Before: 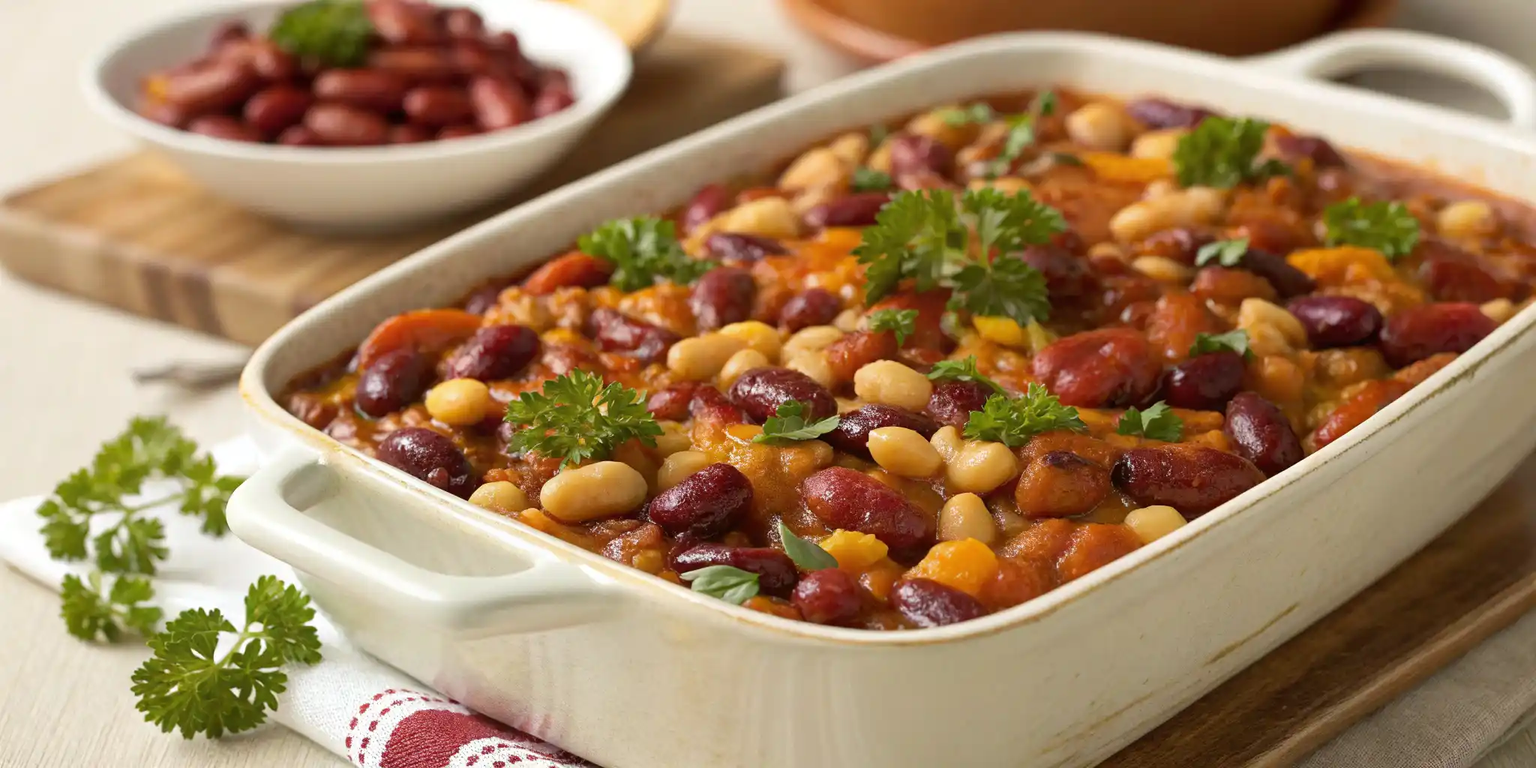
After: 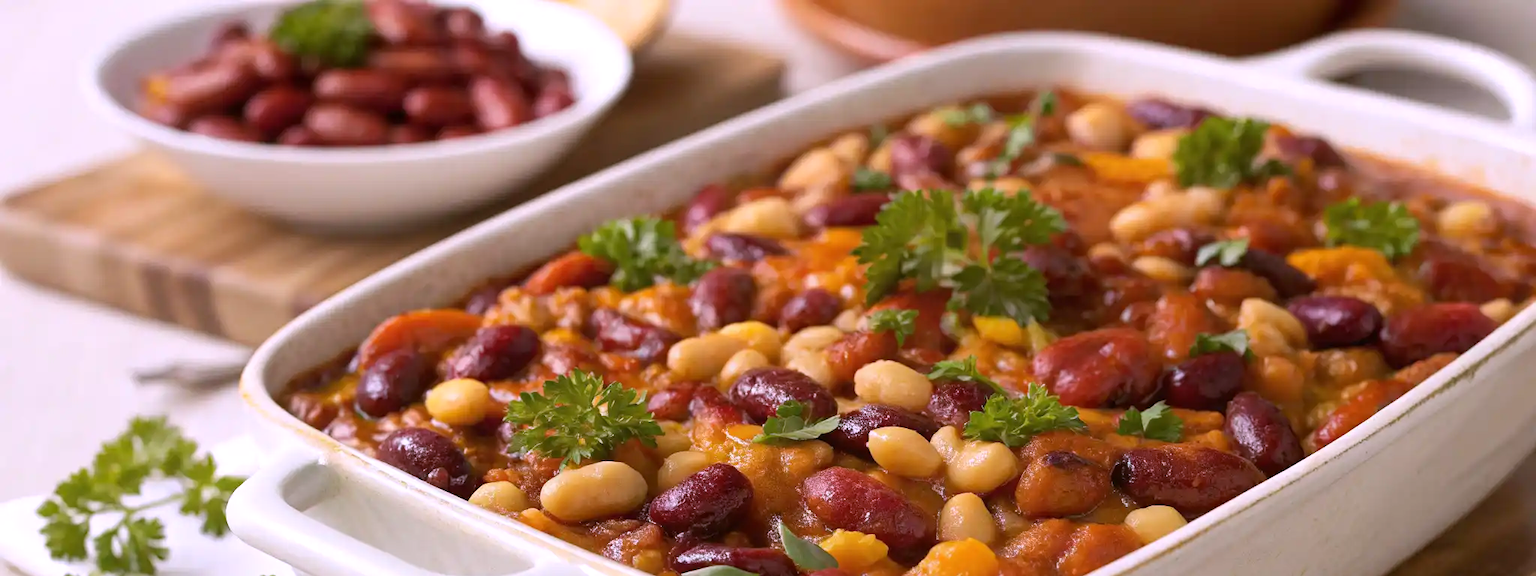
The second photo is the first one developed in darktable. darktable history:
white balance: red 1.042, blue 1.17
crop: bottom 24.988%
